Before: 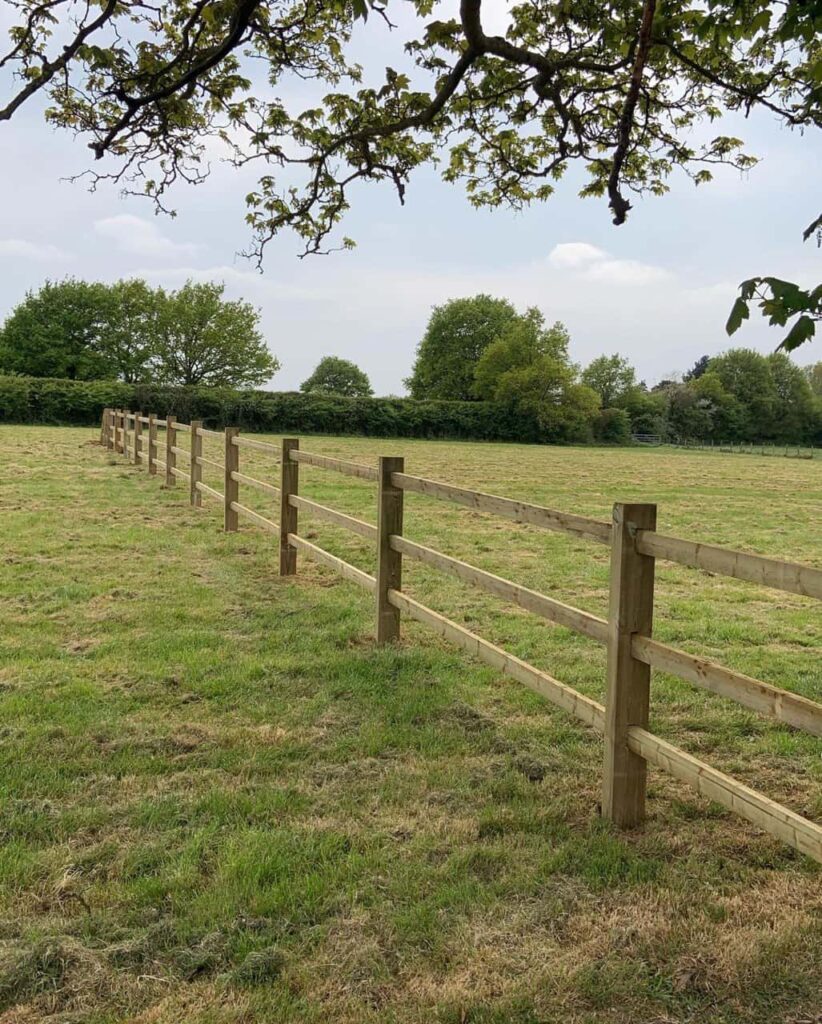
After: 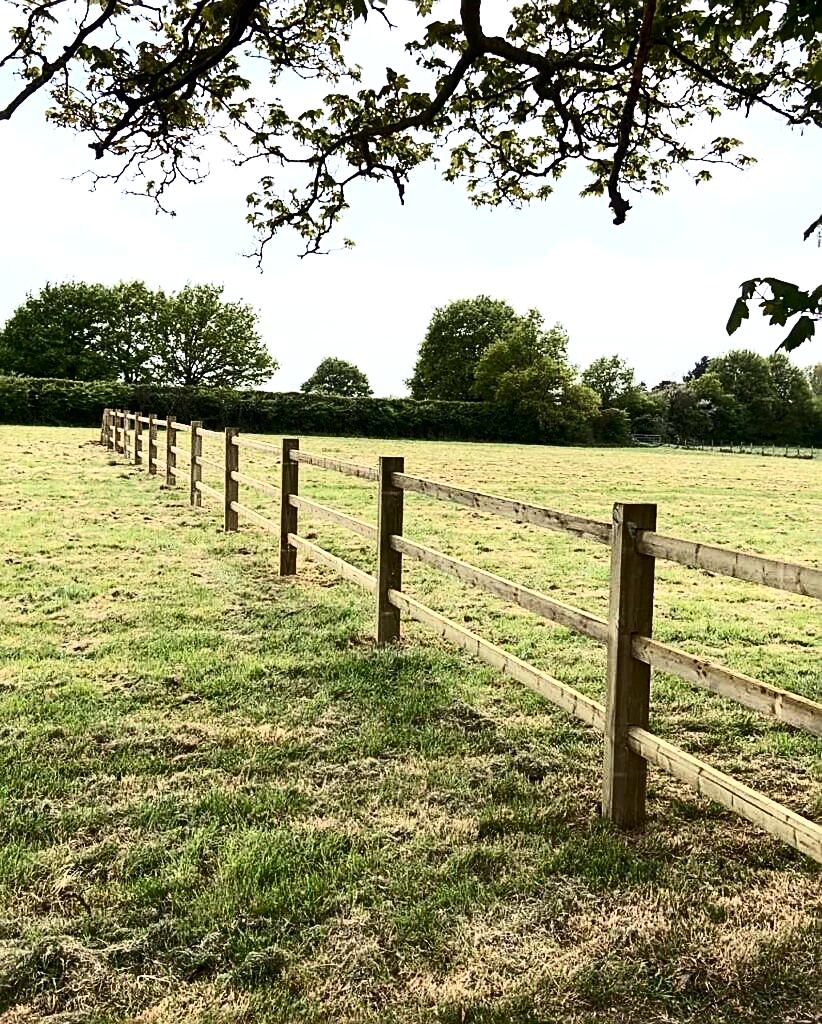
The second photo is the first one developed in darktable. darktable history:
contrast brightness saturation: contrast 0.389, brightness 0.105
sharpen: on, module defaults
tone equalizer: -8 EV -0.767 EV, -7 EV -0.707 EV, -6 EV -0.605 EV, -5 EV -0.422 EV, -3 EV 0.391 EV, -2 EV 0.6 EV, -1 EV 0.699 EV, +0 EV 0.729 EV, edges refinement/feathering 500, mask exposure compensation -1.57 EV, preserve details no
exposure: compensate highlight preservation false
